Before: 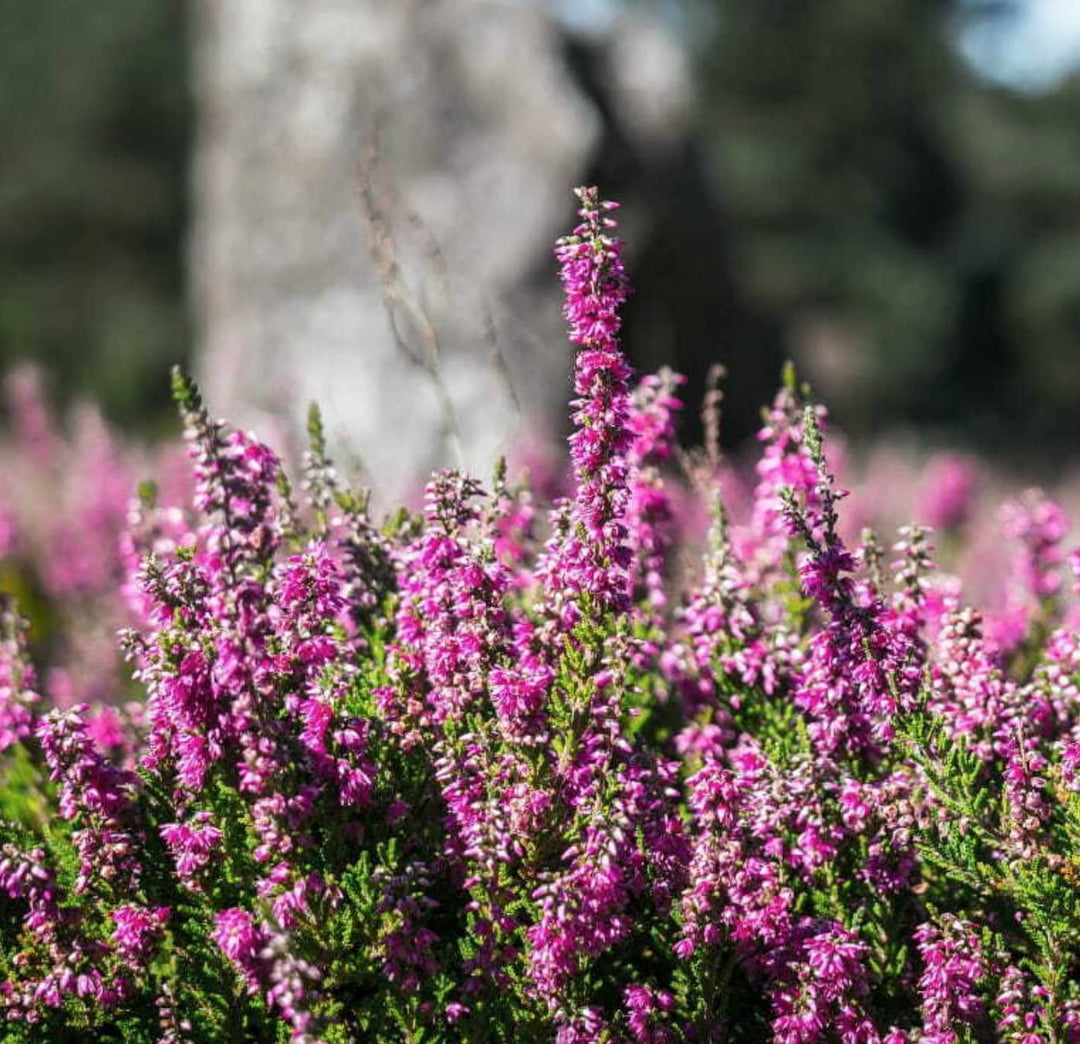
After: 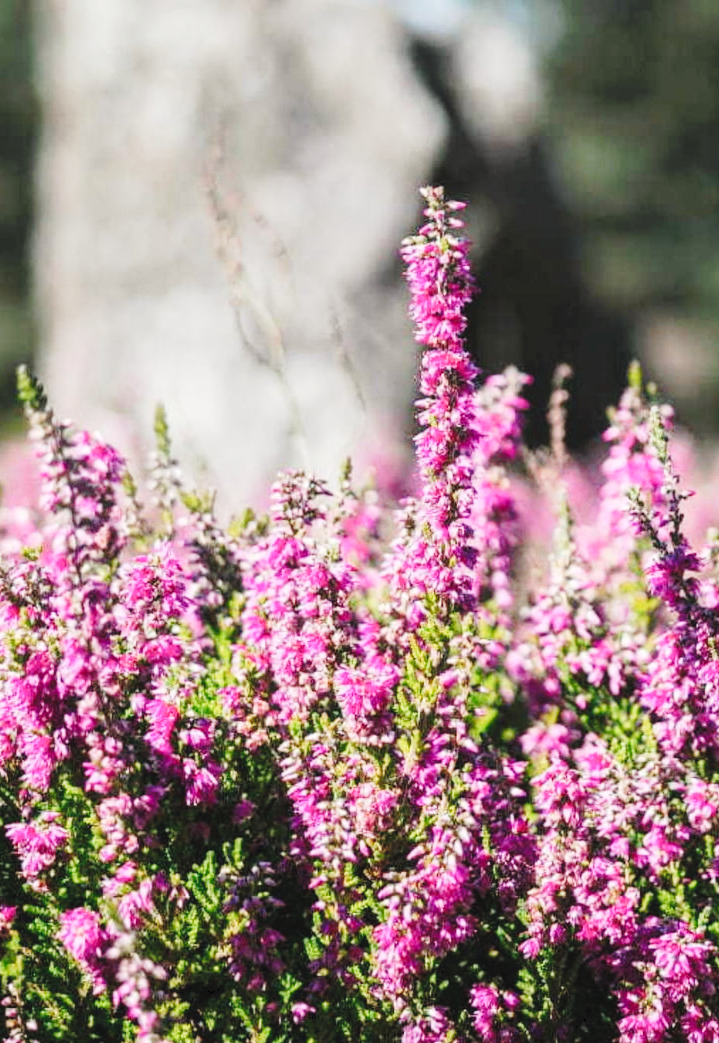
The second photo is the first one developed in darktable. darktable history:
color calibration: x 0.342, y 0.356, temperature 5122 K
crop and rotate: left 14.292%, right 19.041%
contrast brightness saturation: brightness 0.13
tone curve: curves: ch0 [(0, 0) (0.003, 0.046) (0.011, 0.052) (0.025, 0.059) (0.044, 0.069) (0.069, 0.084) (0.1, 0.107) (0.136, 0.133) (0.177, 0.171) (0.224, 0.216) (0.277, 0.293) (0.335, 0.371) (0.399, 0.481) (0.468, 0.577) (0.543, 0.662) (0.623, 0.749) (0.709, 0.831) (0.801, 0.891) (0.898, 0.942) (1, 1)], preserve colors none
